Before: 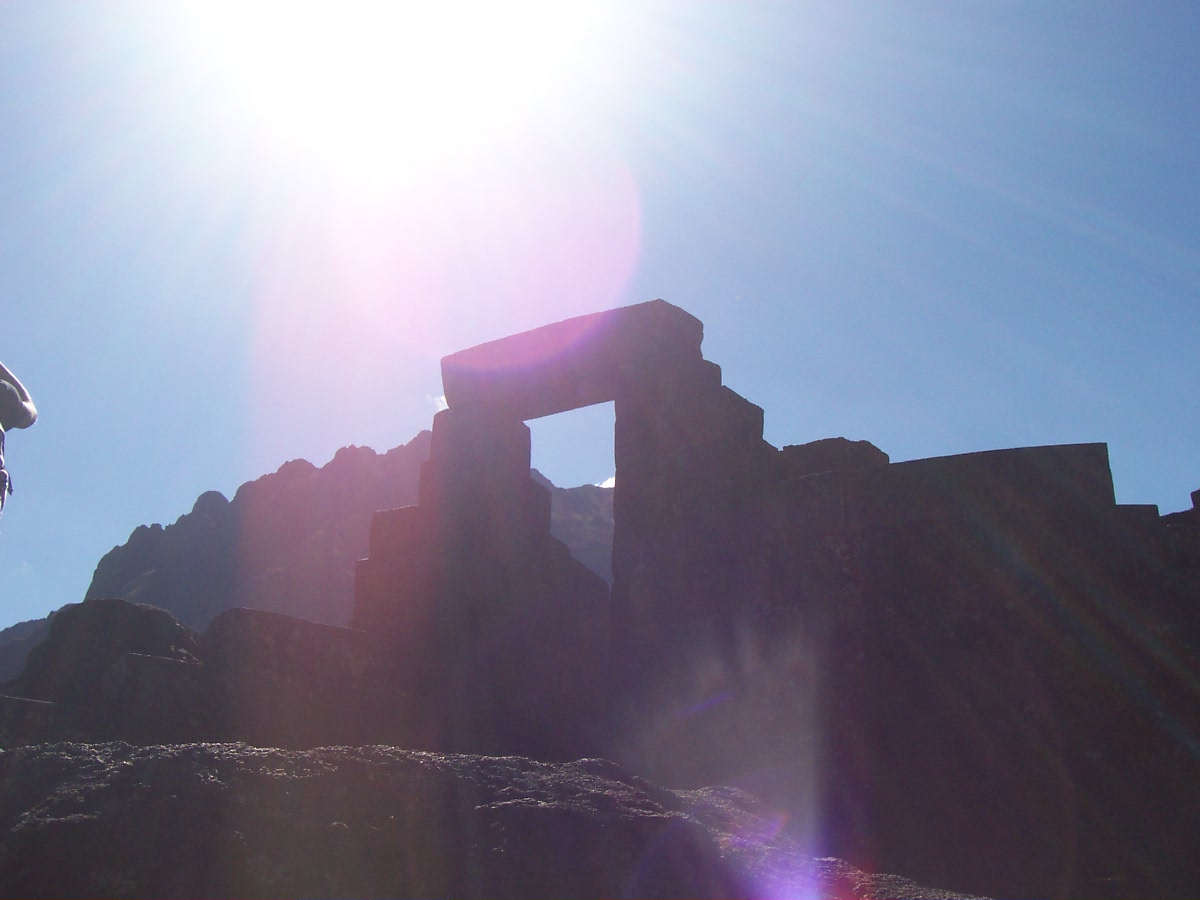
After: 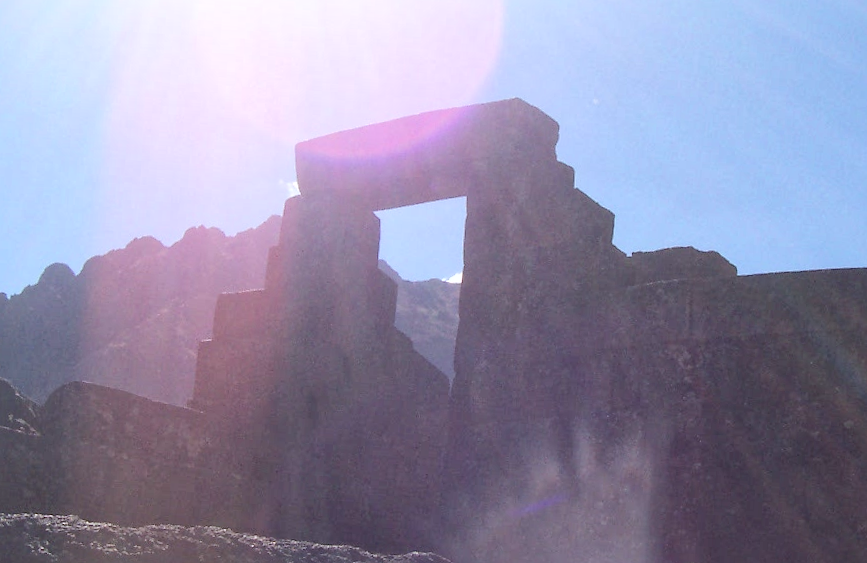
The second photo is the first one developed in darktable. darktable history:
contrast brightness saturation: saturation -0.04
white balance: red 0.983, blue 1.036
tone curve: curves: ch0 [(0, 0) (0.251, 0.254) (0.689, 0.733) (1, 1)]
global tonemap: drago (1, 100), detail 1
crop and rotate: angle -3.37°, left 9.79%, top 20.73%, right 12.42%, bottom 11.82%
exposure: exposure 0.191 EV, compensate highlight preservation false
